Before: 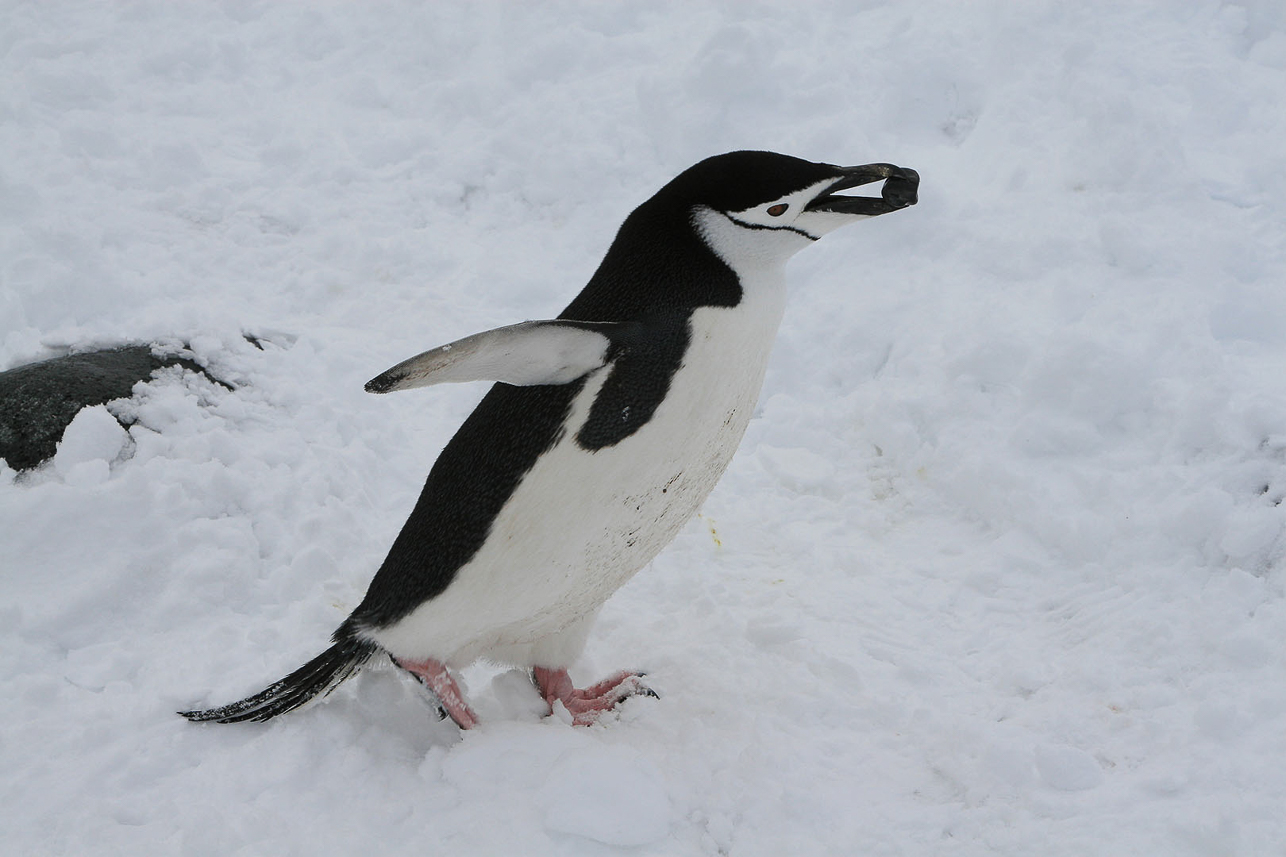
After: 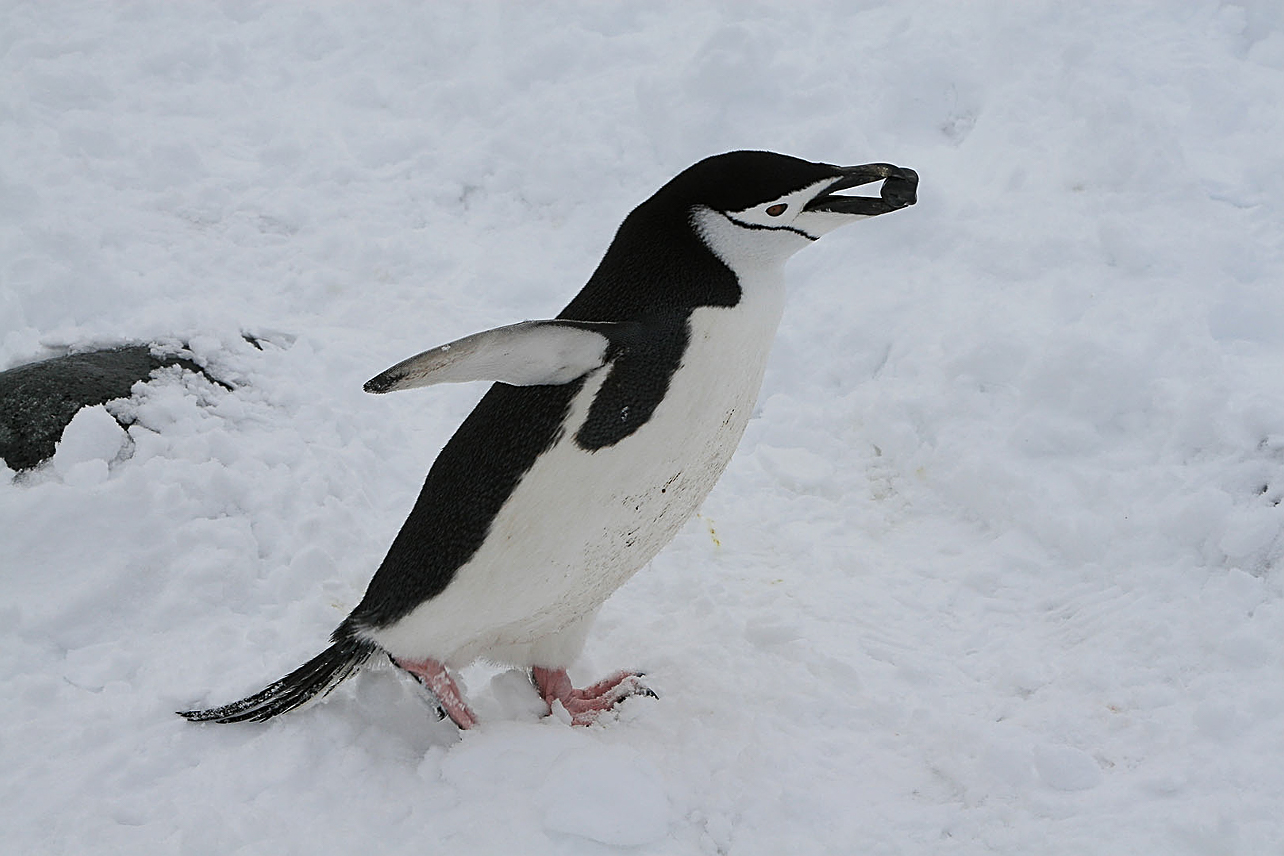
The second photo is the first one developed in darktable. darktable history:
sharpen: on, module defaults
crop and rotate: left 0.119%, bottom 0.013%
